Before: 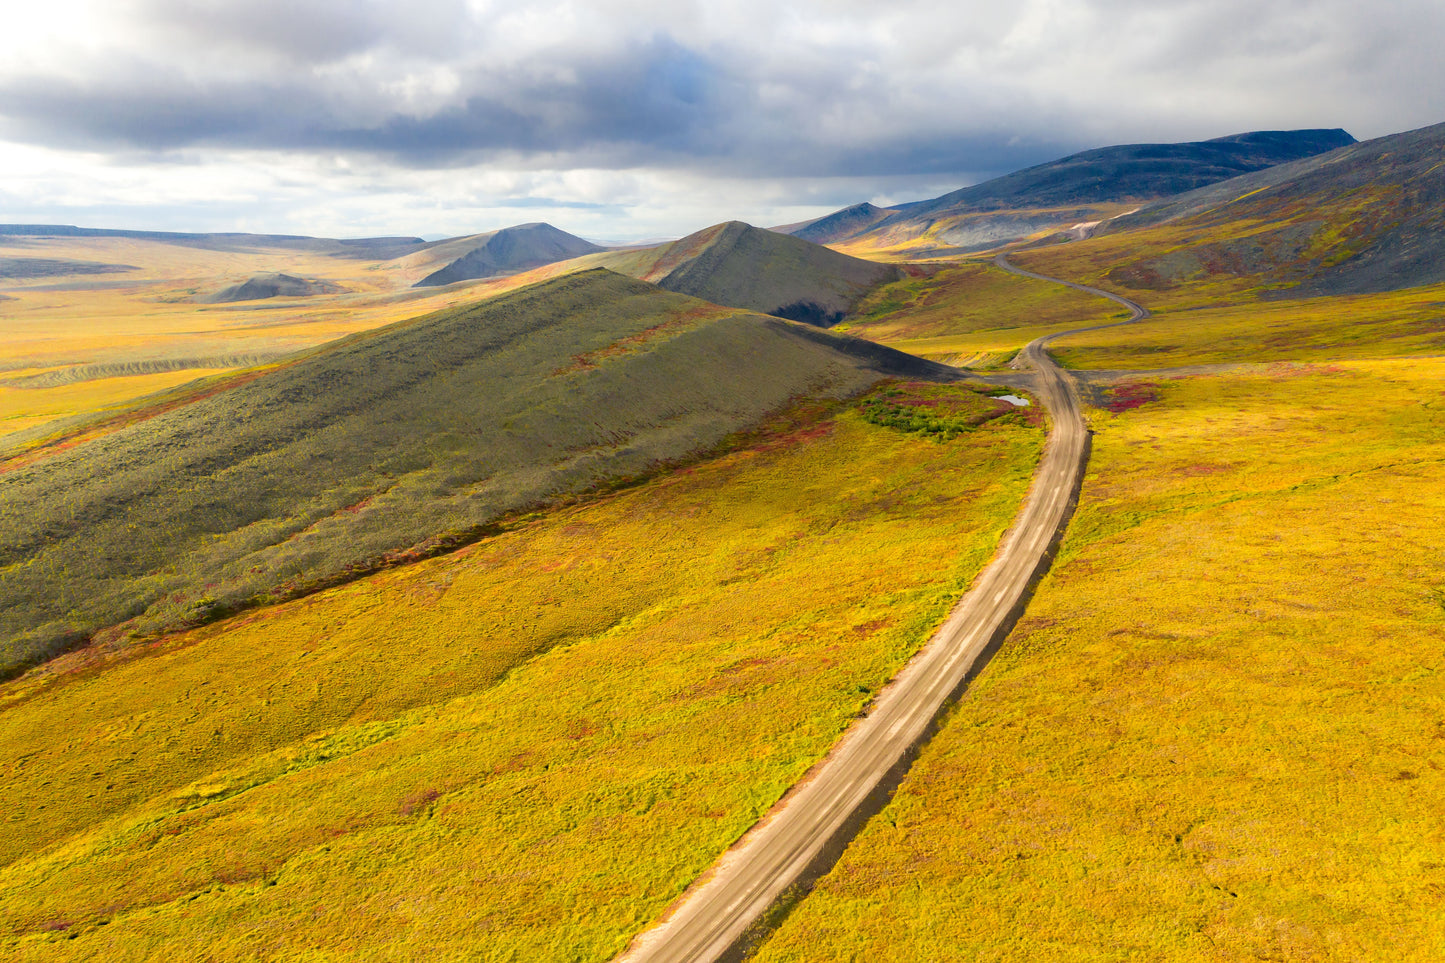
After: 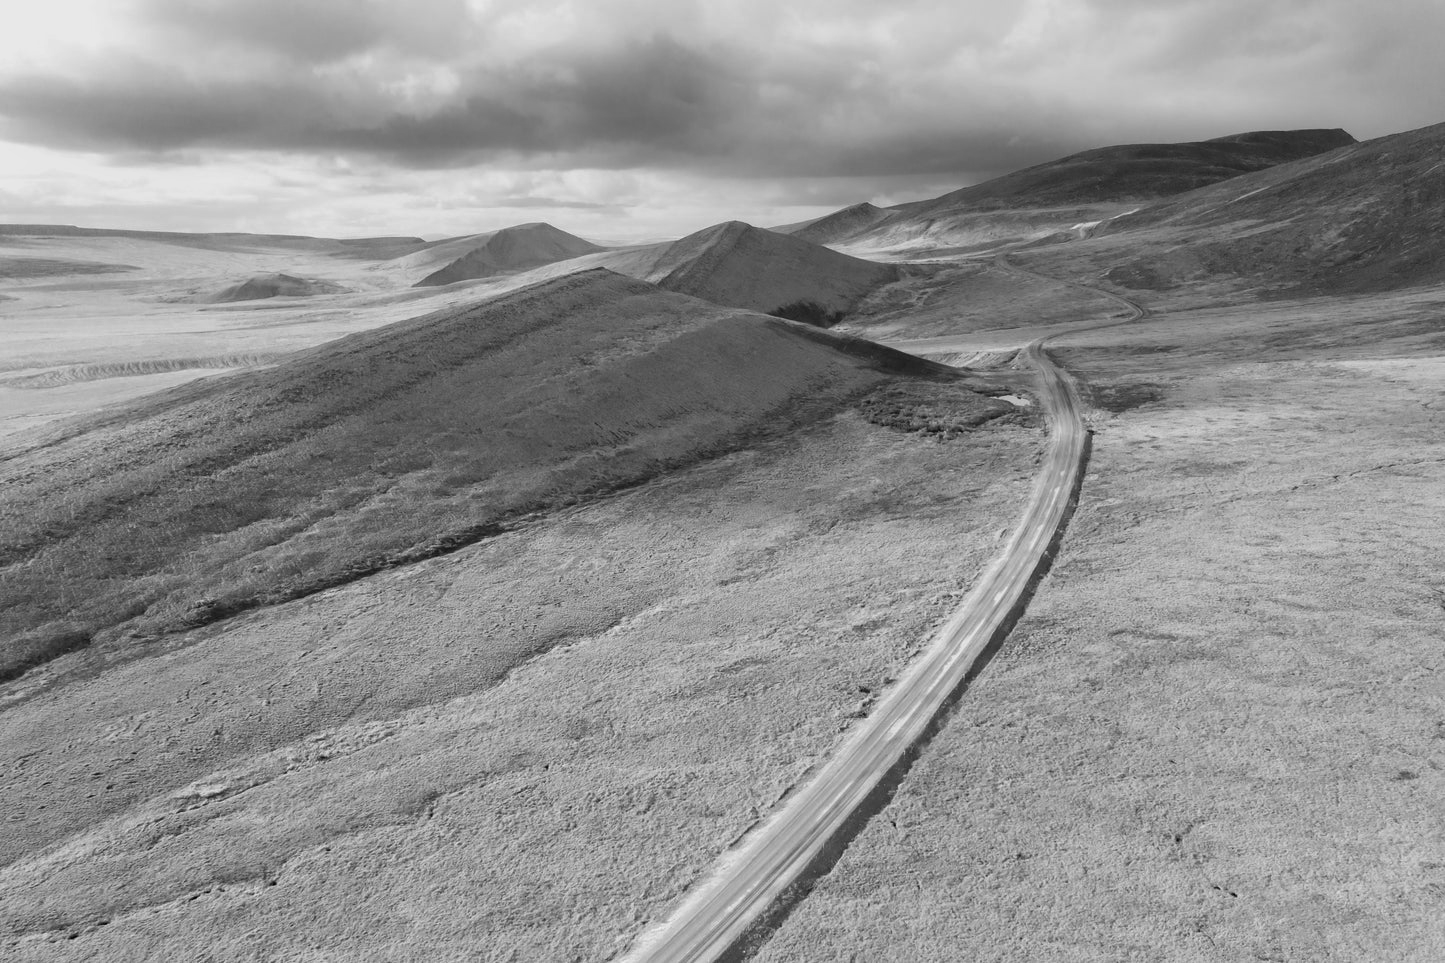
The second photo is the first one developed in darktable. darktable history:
monochrome: a 26.22, b 42.67, size 0.8
shadows and highlights: shadows 25, highlights -25
